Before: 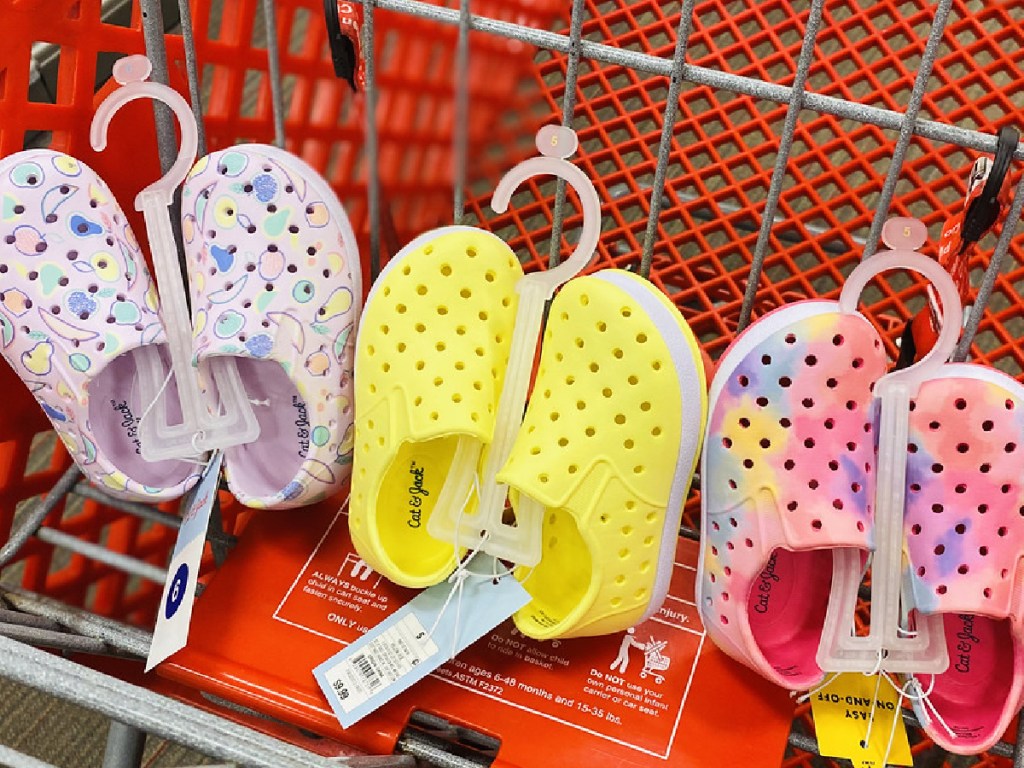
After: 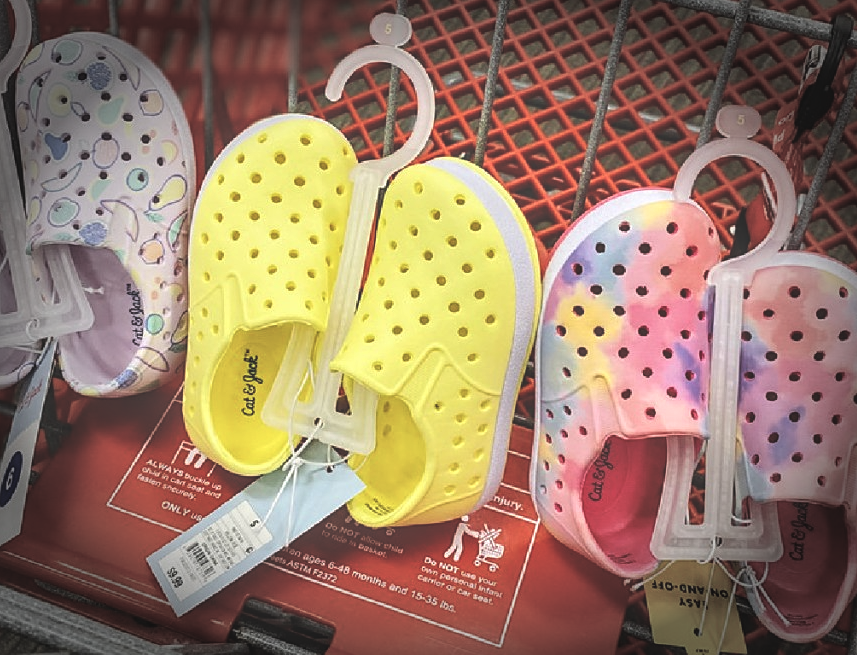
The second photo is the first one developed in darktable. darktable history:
sharpen: amount 0.212
contrast equalizer: y [[0.601, 0.6, 0.598, 0.598, 0.6, 0.601], [0.5 ×6], [0.5 ×6], [0 ×6], [0 ×6]], mix 0.296
exposure: black level correction -0.063, exposure -0.049 EV, compensate exposure bias true, compensate highlight preservation false
local contrast: detail 130%
vignetting: fall-off start 66.84%, fall-off radius 39.72%, brightness -0.821, automatic ratio true, width/height ratio 0.667
crop: left 16.262%, top 14.611%
